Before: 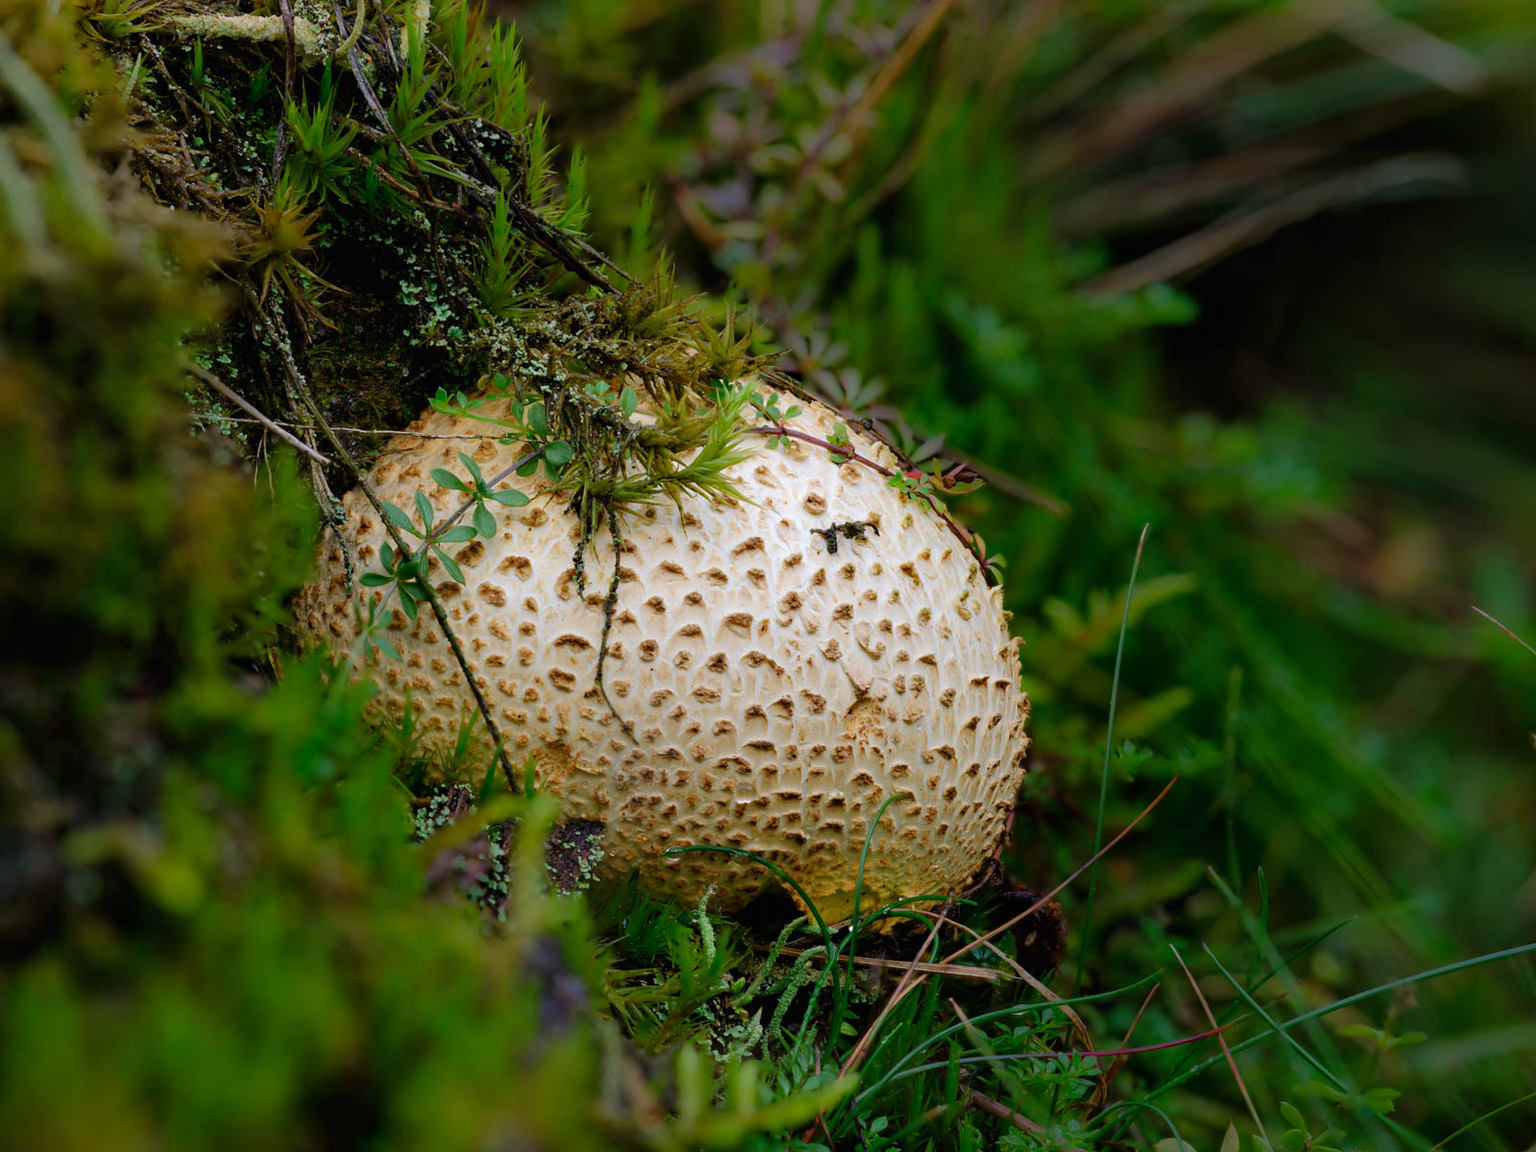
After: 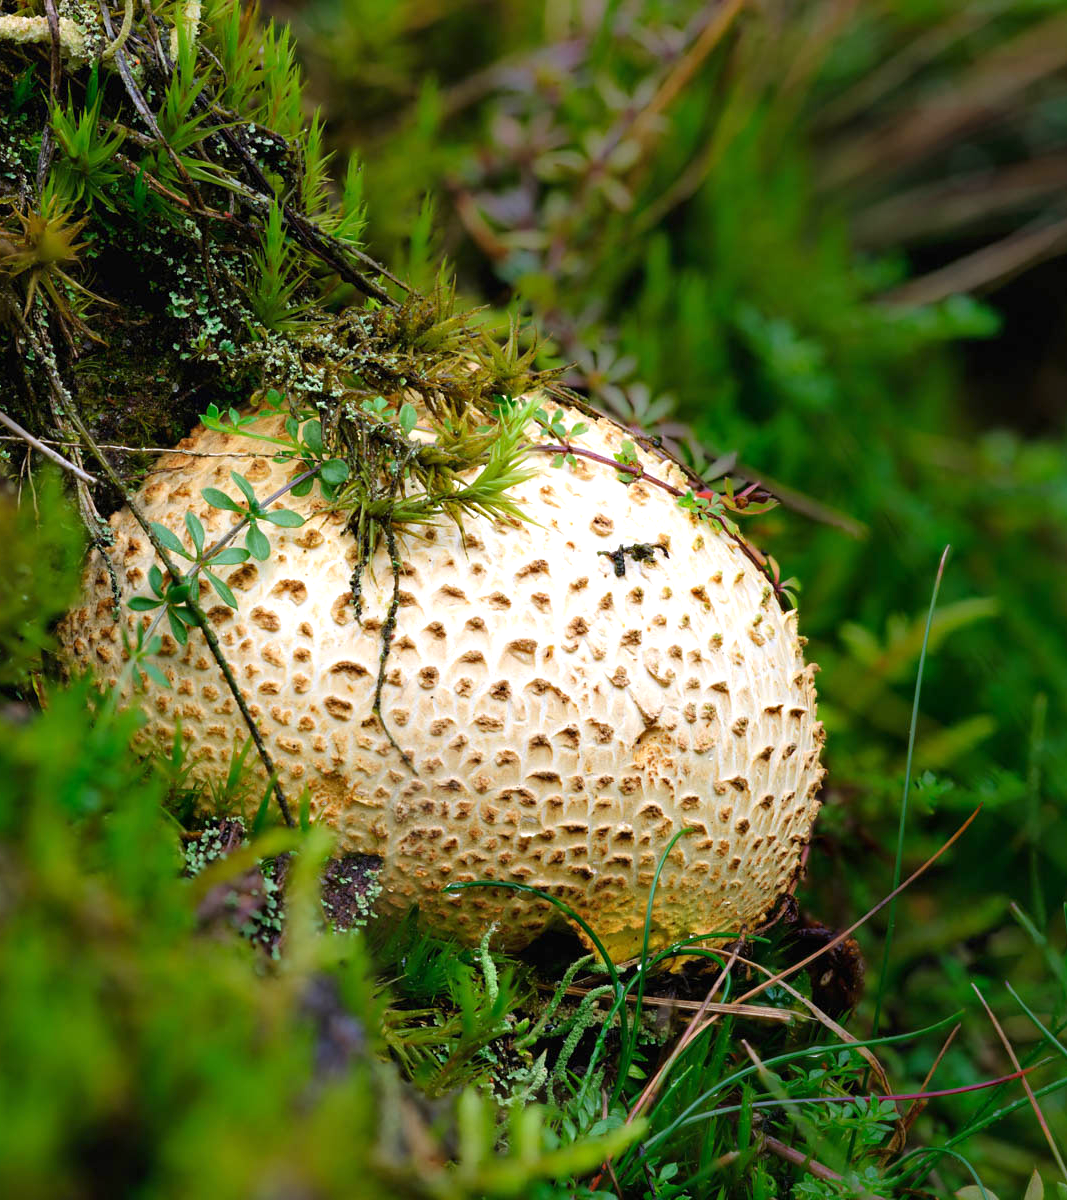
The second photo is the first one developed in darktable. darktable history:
exposure: exposure 0.781 EV, compensate highlight preservation false
crop and rotate: left 15.446%, right 17.836%
